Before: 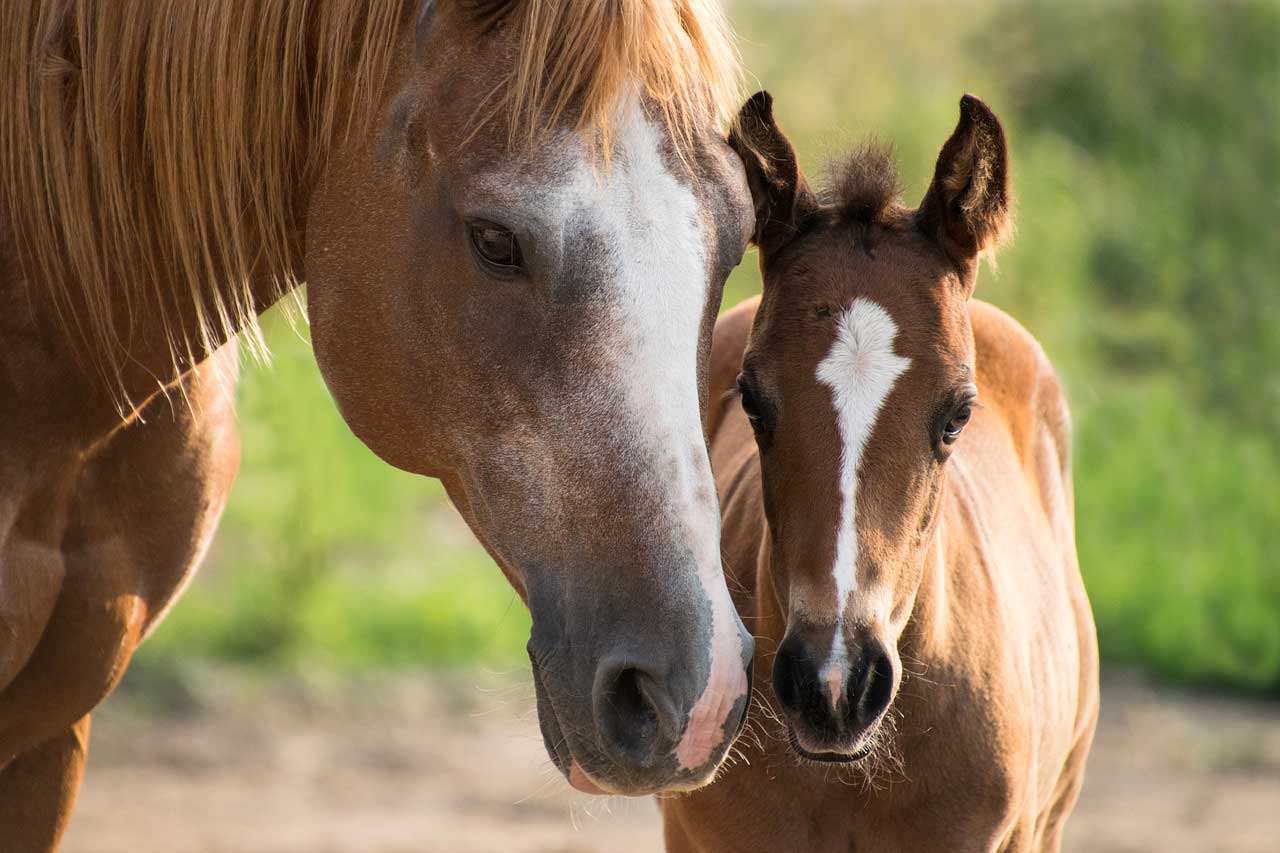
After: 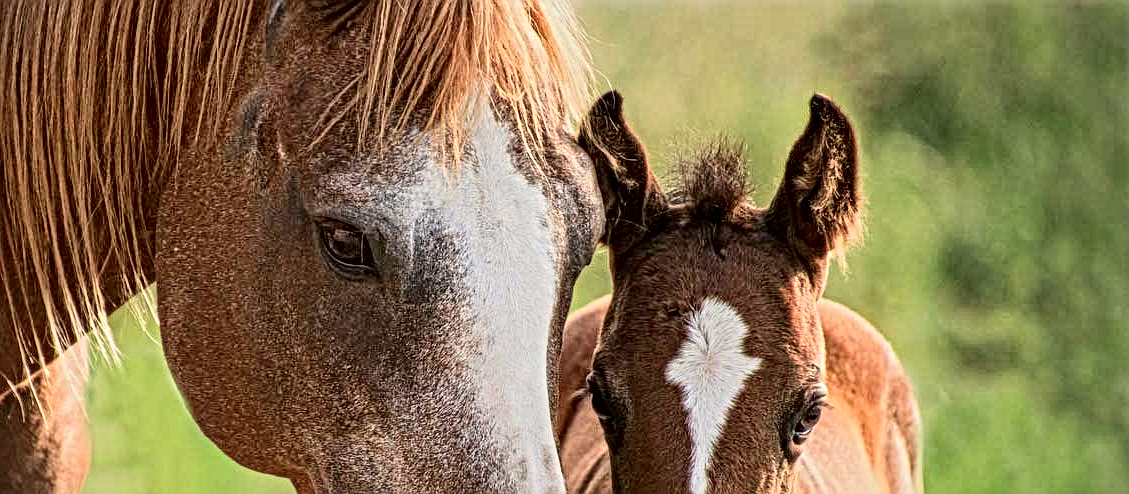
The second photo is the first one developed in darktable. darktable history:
local contrast: mode bilateral grid, contrast 20, coarseness 4, detail 300%, midtone range 0.2
tone curve: curves: ch0 [(0, 0) (0.091, 0.074) (0.184, 0.168) (0.491, 0.519) (0.748, 0.765) (1, 0.919)]; ch1 [(0, 0) (0.179, 0.173) (0.322, 0.32) (0.424, 0.424) (0.502, 0.504) (0.56, 0.578) (0.631, 0.667) (0.777, 0.806) (1, 1)]; ch2 [(0, 0) (0.434, 0.447) (0.483, 0.487) (0.547, 0.564) (0.676, 0.673) (1, 1)], color space Lab, independent channels, preserve colors none
vignetting: fall-off start 97.17%, brightness -0.814, width/height ratio 1.178
crop and rotate: left 11.743%, bottom 42.05%
shadows and highlights: radius 126.09, shadows 30.37, highlights -30.57, low approximation 0.01, soften with gaussian
